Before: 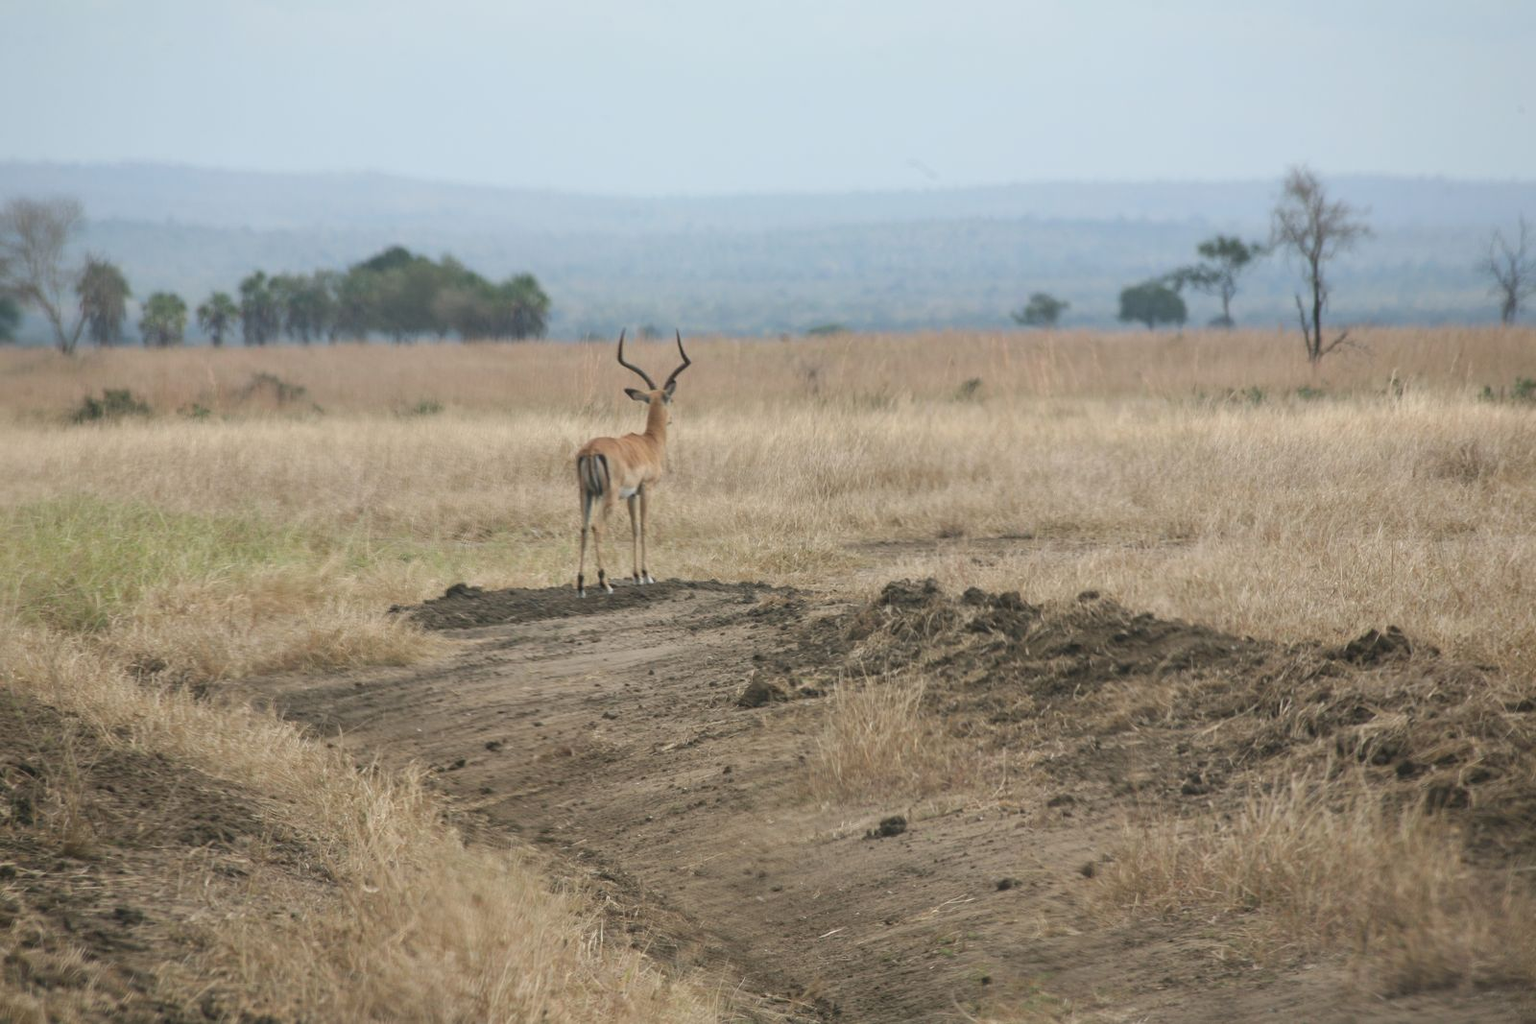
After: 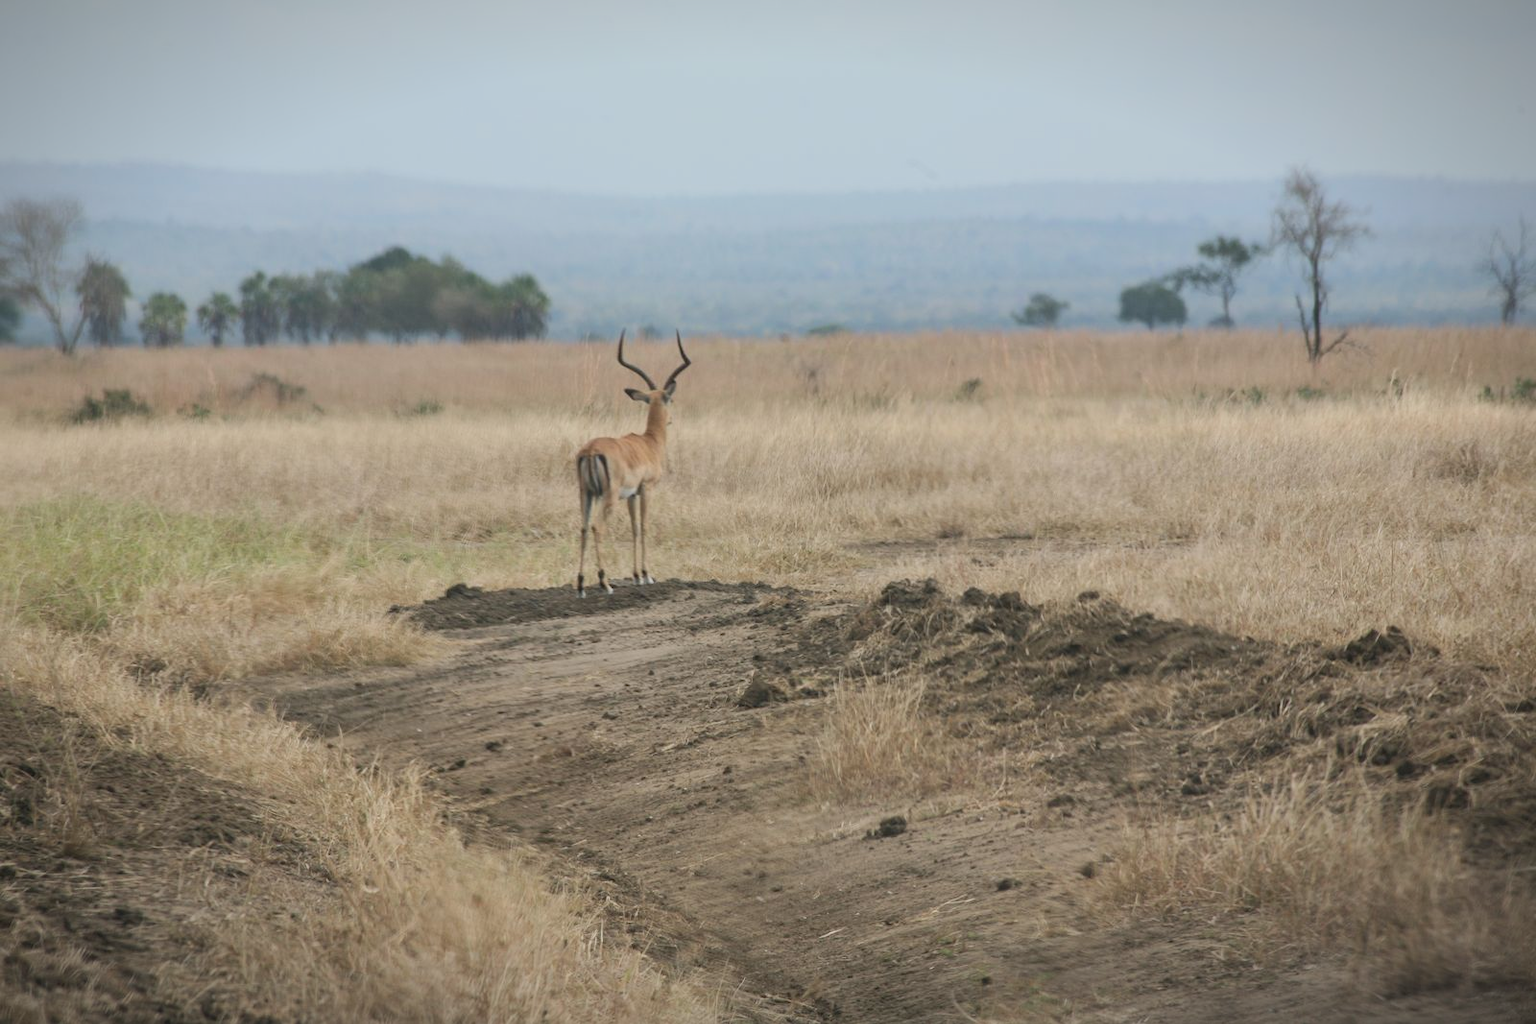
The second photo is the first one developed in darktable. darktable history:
tone equalizer: -8 EV -0.002 EV, -7 EV 0.004 EV, -6 EV -0.009 EV, -5 EV 0.019 EV, -4 EV -0.022 EV, -3 EV 0.024 EV, -2 EV -0.048 EV, -1 EV -0.296 EV, +0 EV -0.553 EV, edges refinement/feathering 500, mask exposure compensation -1.57 EV, preserve details no
vignetting: fall-off start 98.23%, fall-off radius 100.07%, brightness -0.853, center (-0.033, -0.035), width/height ratio 1.425
